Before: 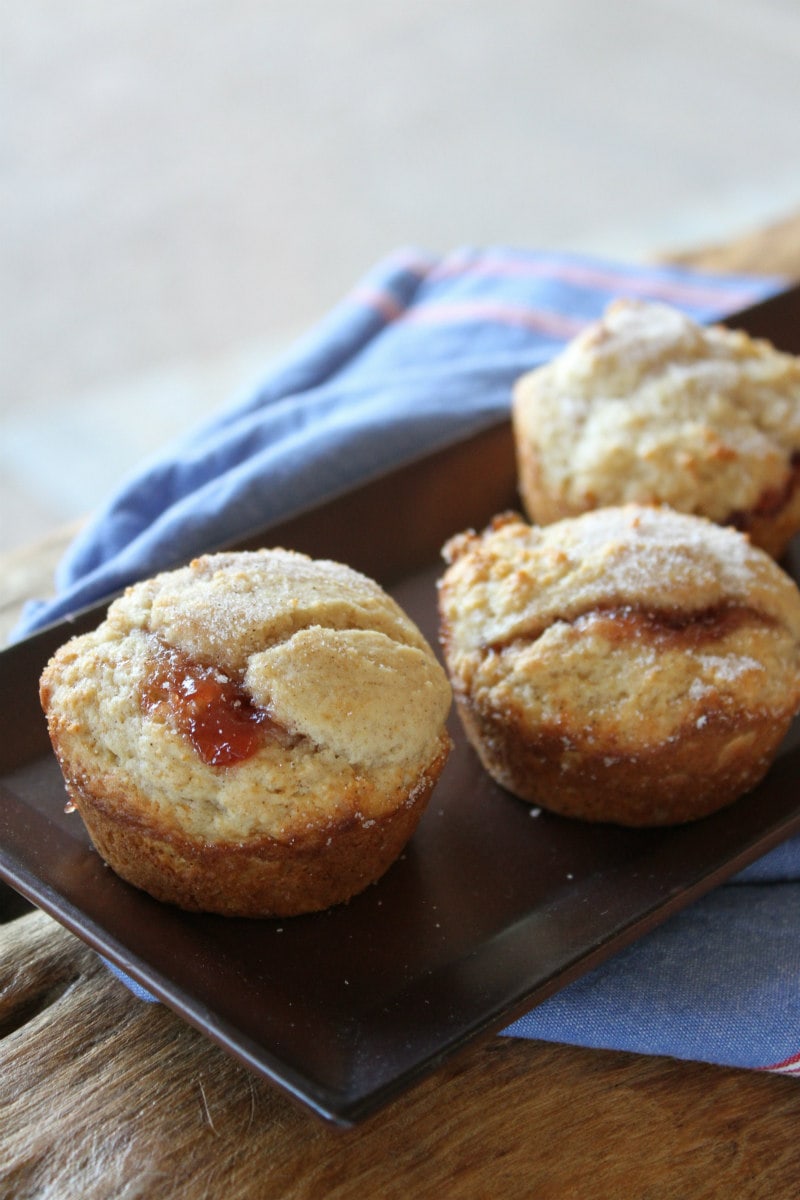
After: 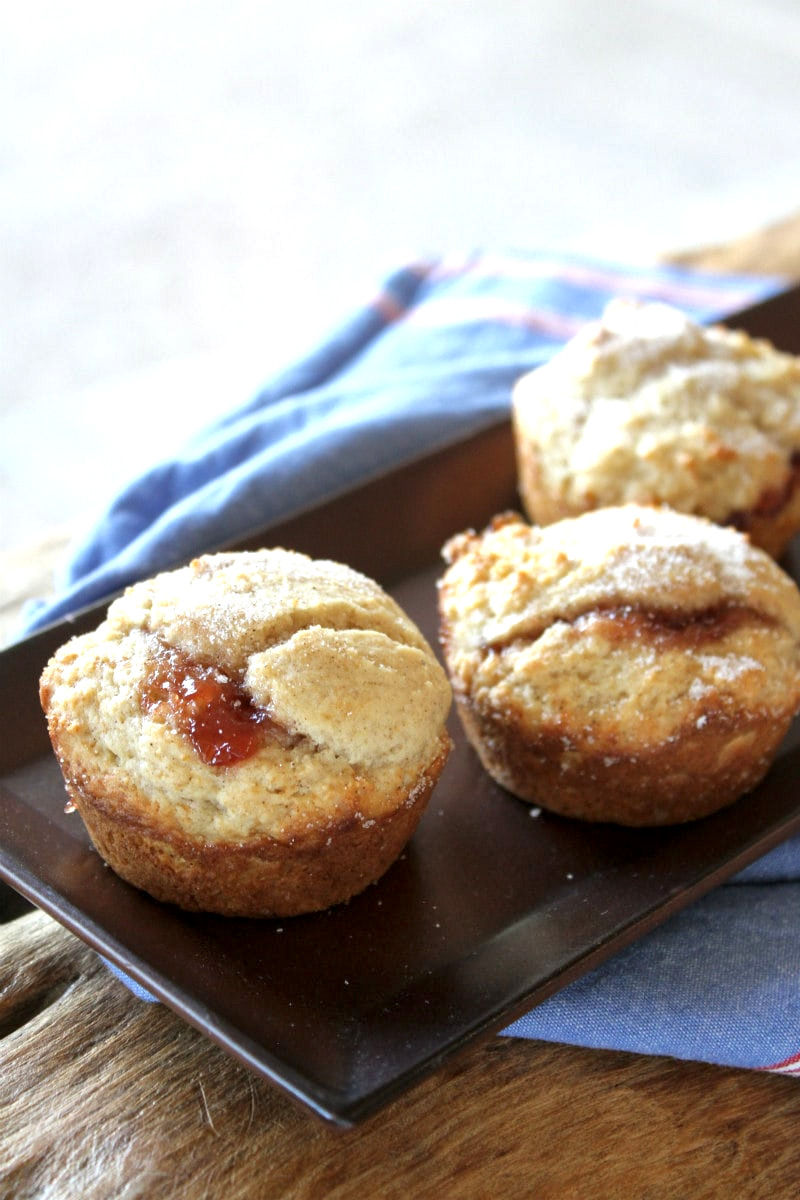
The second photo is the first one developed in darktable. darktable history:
local contrast: mode bilateral grid, contrast 20, coarseness 100, detail 150%, midtone range 0.2
exposure: black level correction 0, exposure 0.5 EV, compensate exposure bias true, compensate highlight preservation false
